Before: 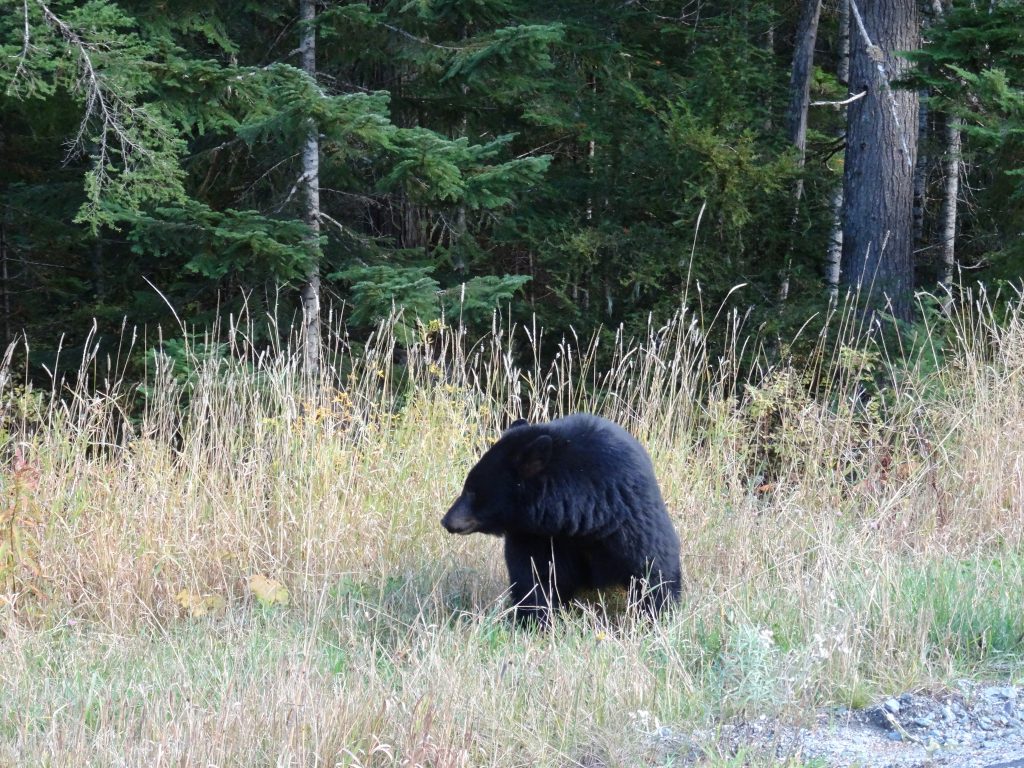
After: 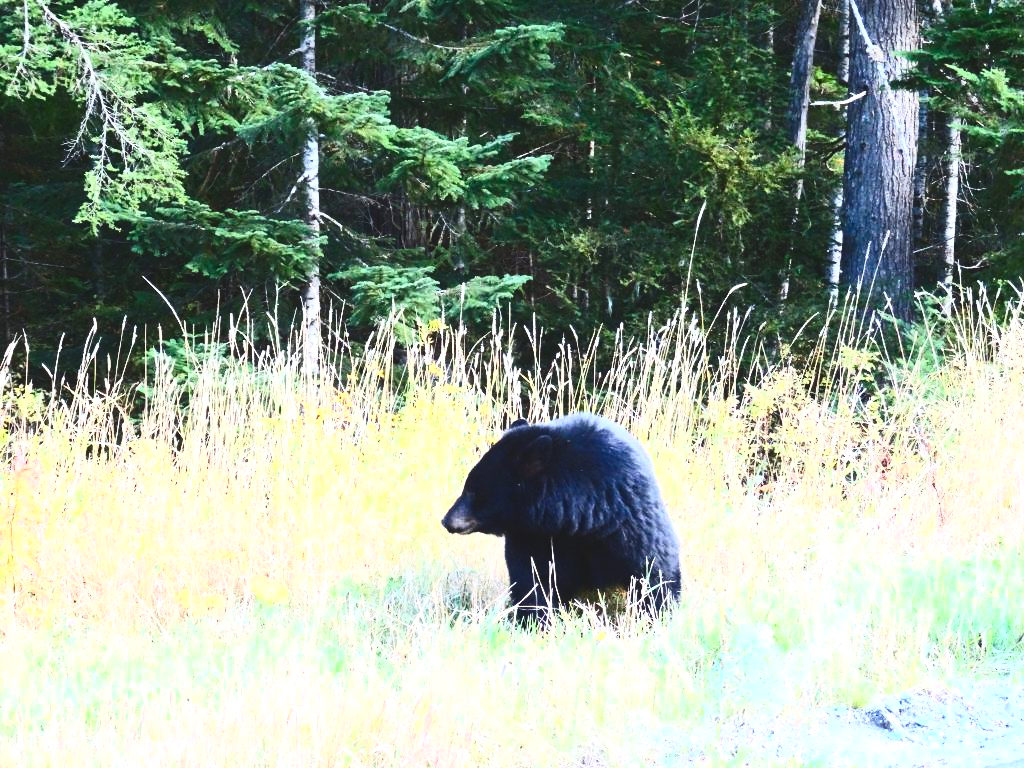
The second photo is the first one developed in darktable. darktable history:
contrast brightness saturation: contrast 0.637, brightness 0.358, saturation 0.137
color balance rgb: global offset › luminance 0.724%, linear chroma grading › global chroma 1.232%, linear chroma grading › mid-tones -1.363%, perceptual saturation grading › global saturation 25.581%, perceptual brilliance grading › global brilliance 10.493%, perceptual brilliance grading › shadows 14.375%
levels: levels [0, 0.492, 0.984]
